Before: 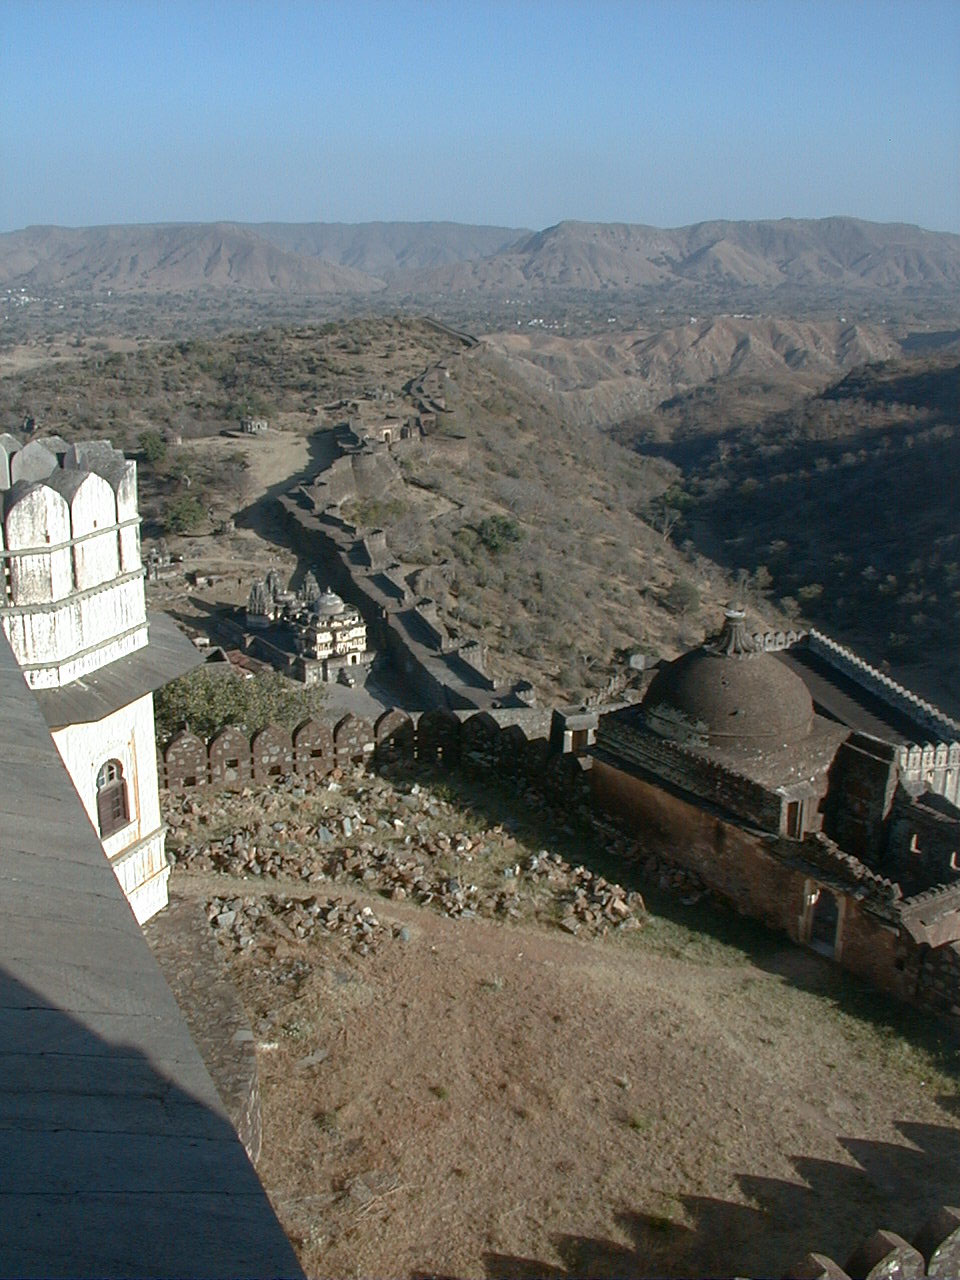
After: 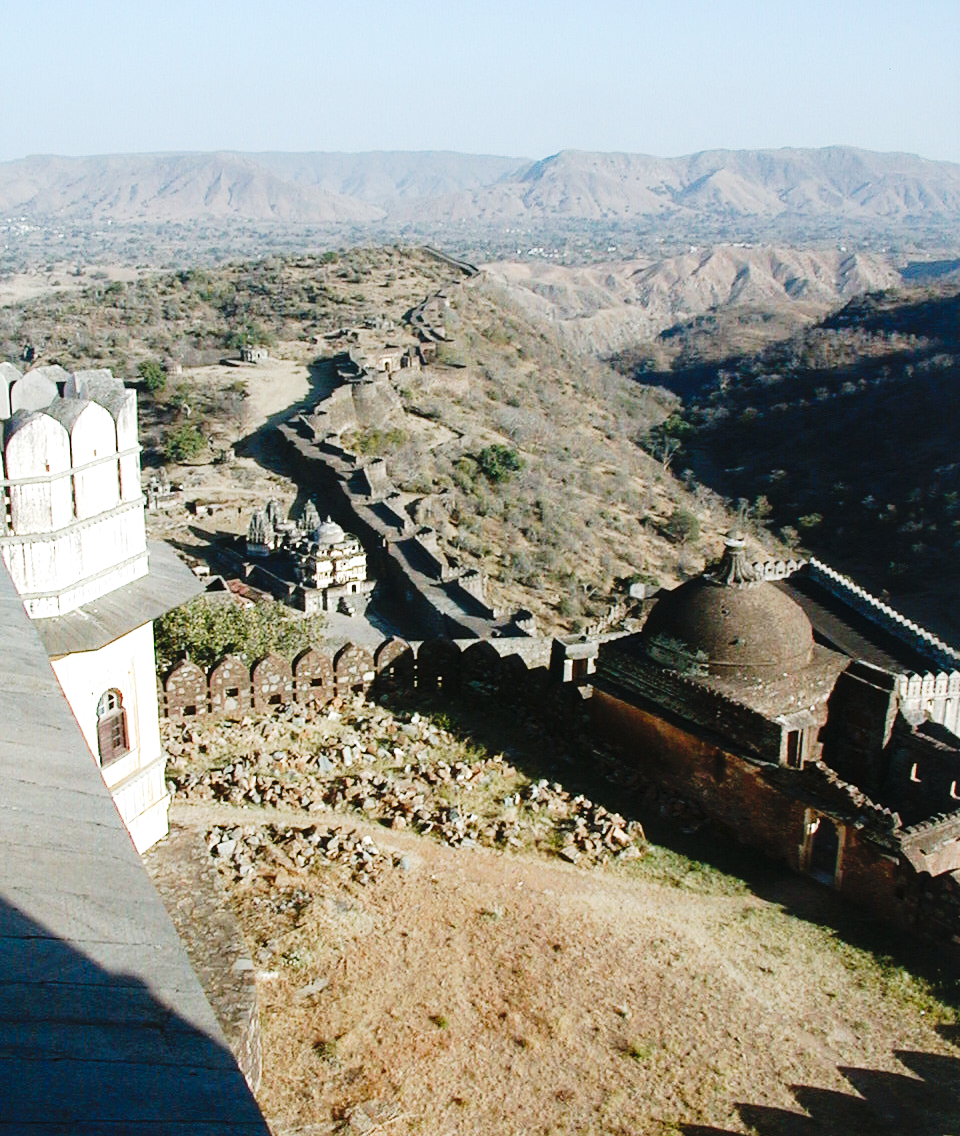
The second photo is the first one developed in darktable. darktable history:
exposure: black level correction 0.001, exposure 0.191 EV, compensate highlight preservation false
base curve: curves: ch0 [(0, 0) (0.036, 0.025) (0.121, 0.166) (0.206, 0.329) (0.605, 0.79) (1, 1)], preserve colors none
crop and rotate: top 5.609%, bottom 5.609%
tone curve: curves: ch0 [(0, 0) (0.003, 0.024) (0.011, 0.032) (0.025, 0.041) (0.044, 0.054) (0.069, 0.069) (0.1, 0.09) (0.136, 0.116) (0.177, 0.162) (0.224, 0.213) (0.277, 0.278) (0.335, 0.359) (0.399, 0.447) (0.468, 0.543) (0.543, 0.621) (0.623, 0.717) (0.709, 0.807) (0.801, 0.876) (0.898, 0.934) (1, 1)], preserve colors none
